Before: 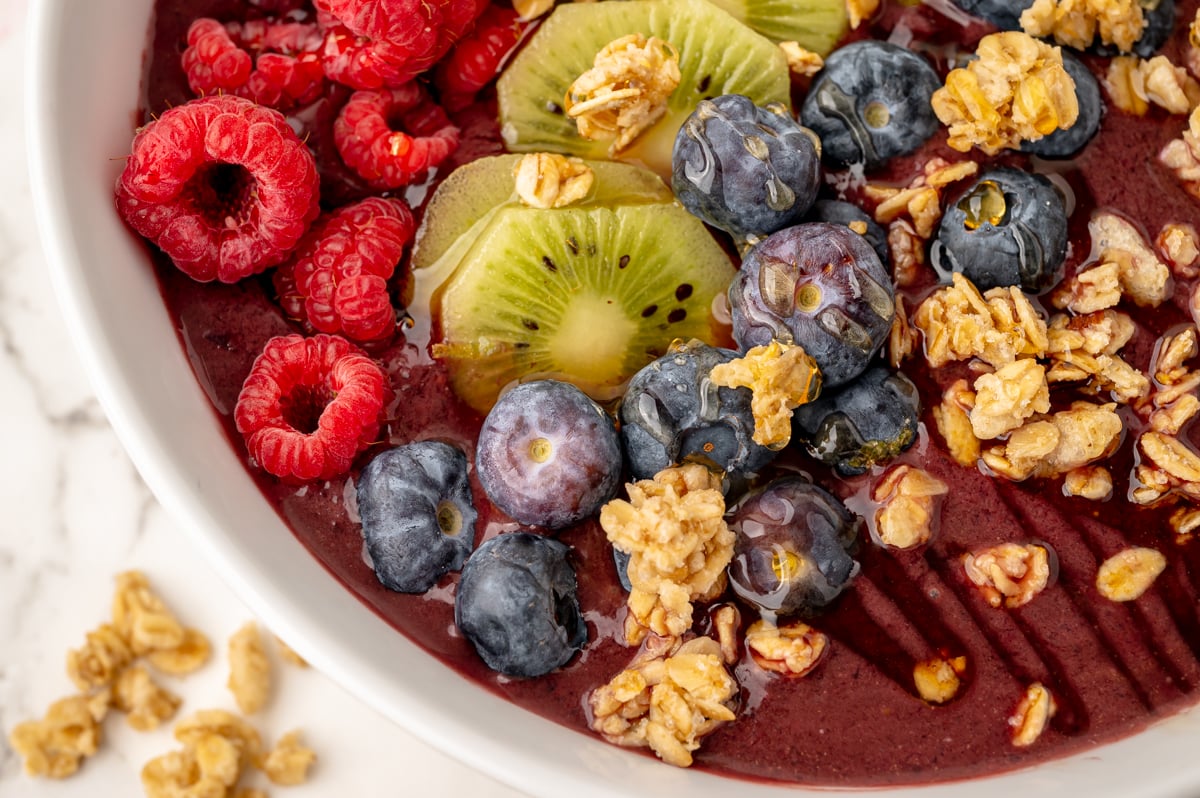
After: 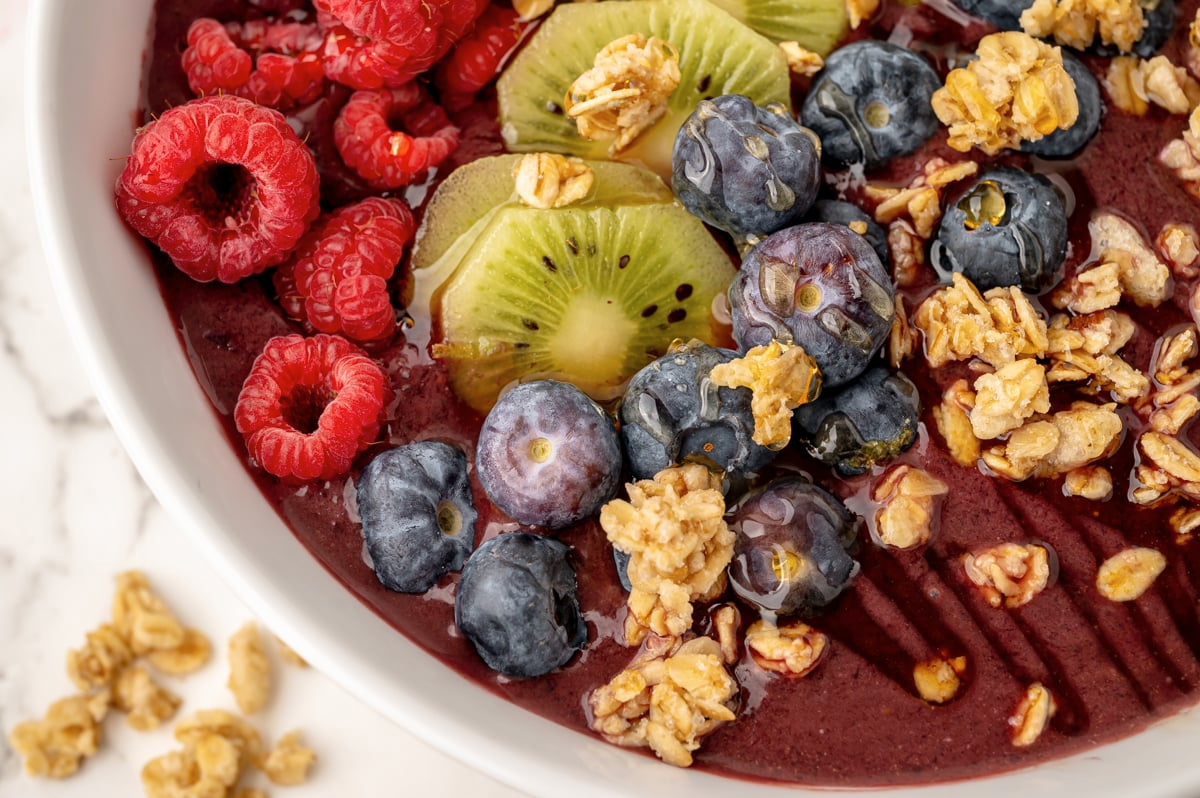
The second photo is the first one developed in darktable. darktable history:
contrast brightness saturation: saturation -0.056
color correction: highlights b* -0.056
